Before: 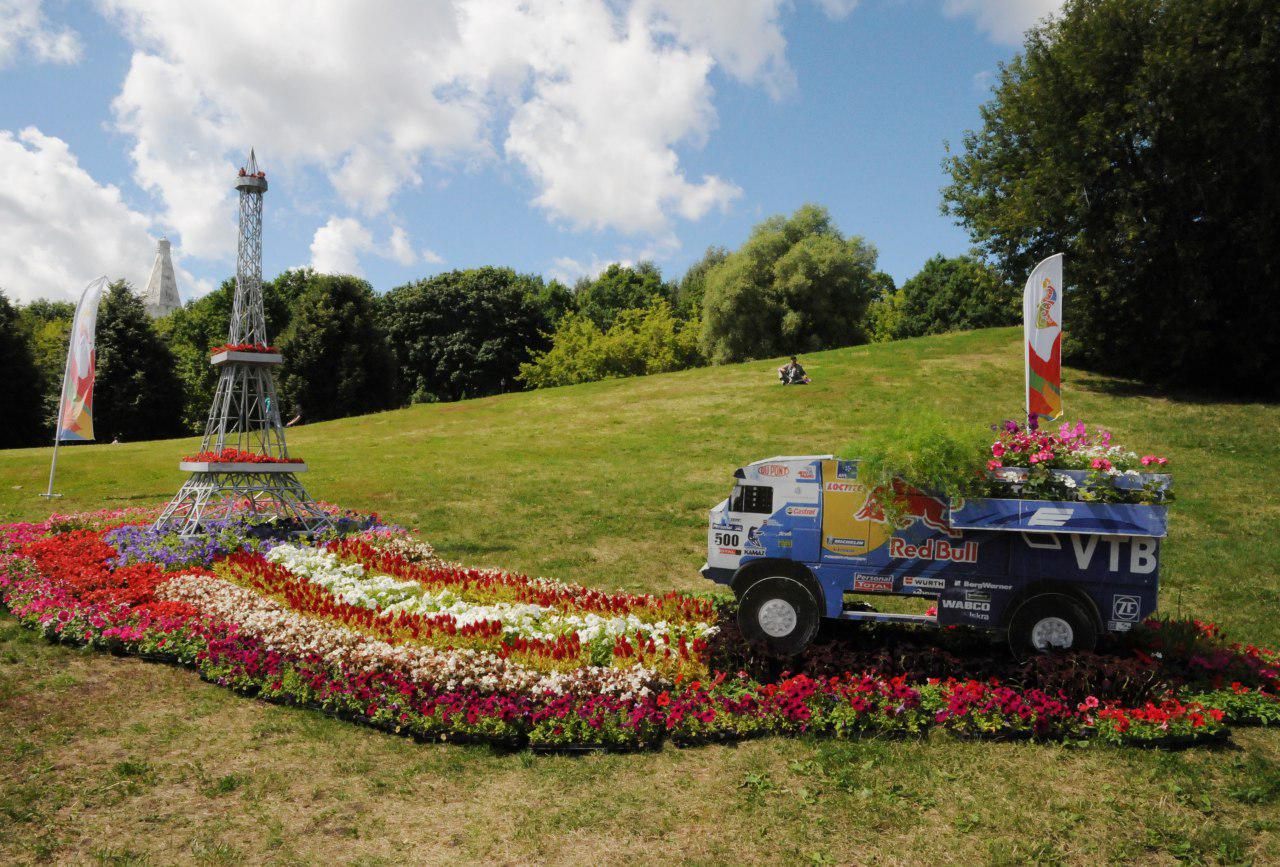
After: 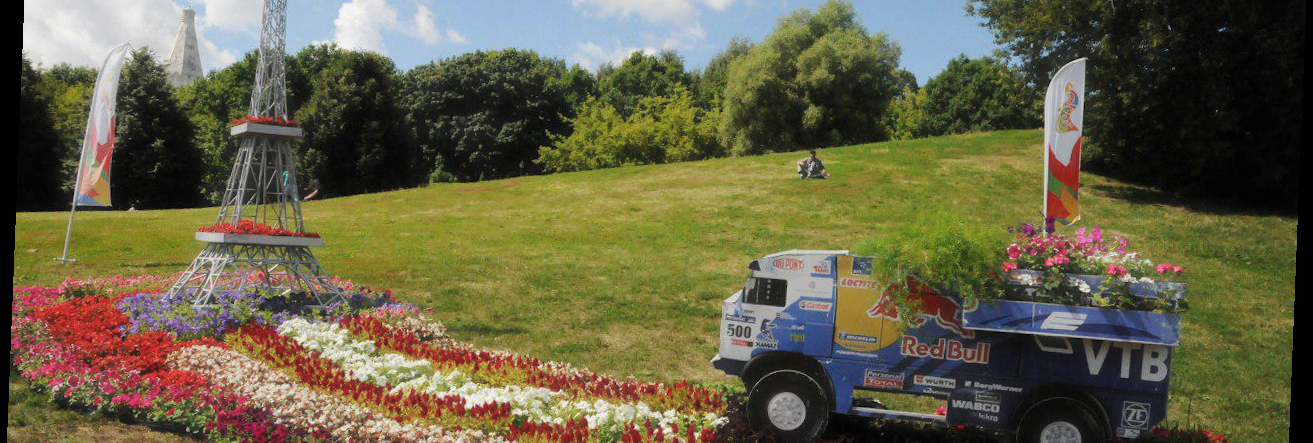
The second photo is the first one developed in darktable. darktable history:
haze removal: strength -0.1, adaptive false
rotate and perspective: rotation 2.27°, automatic cropping off
crop and rotate: top 26.056%, bottom 25.543%
